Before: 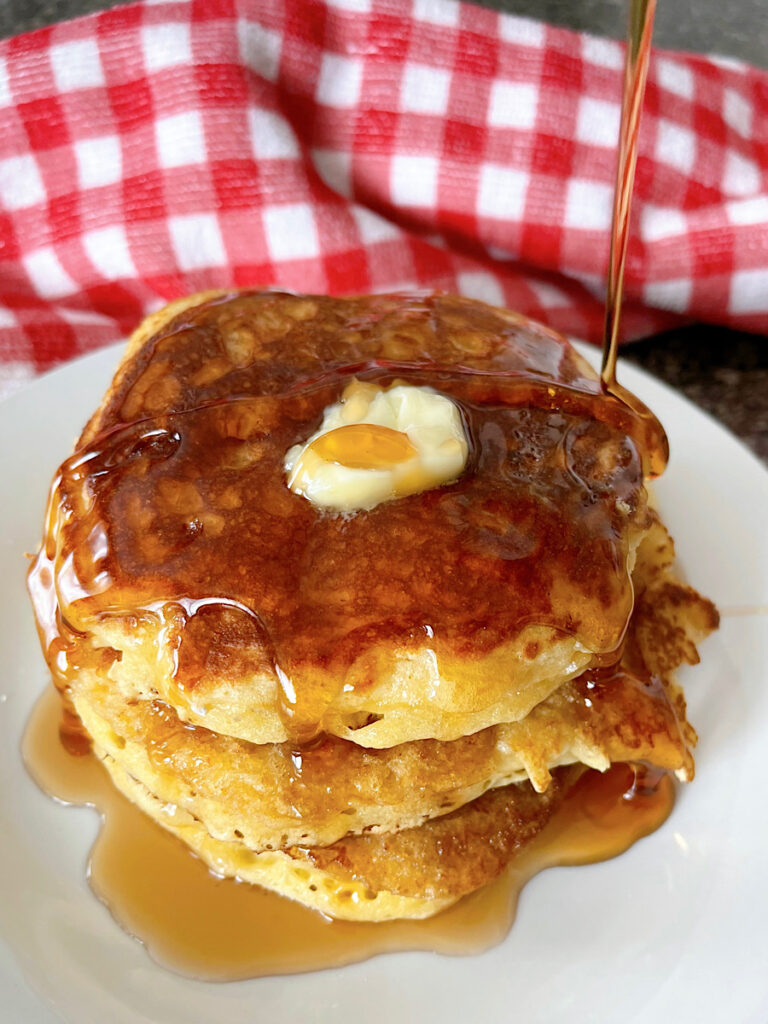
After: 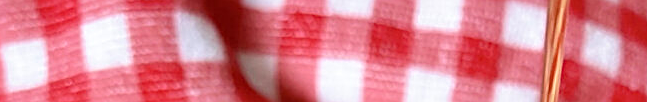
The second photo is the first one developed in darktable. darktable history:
crop and rotate: left 9.644%, top 9.491%, right 6.021%, bottom 80.509%
sharpen: radius 3.119
velvia: strength 17%
